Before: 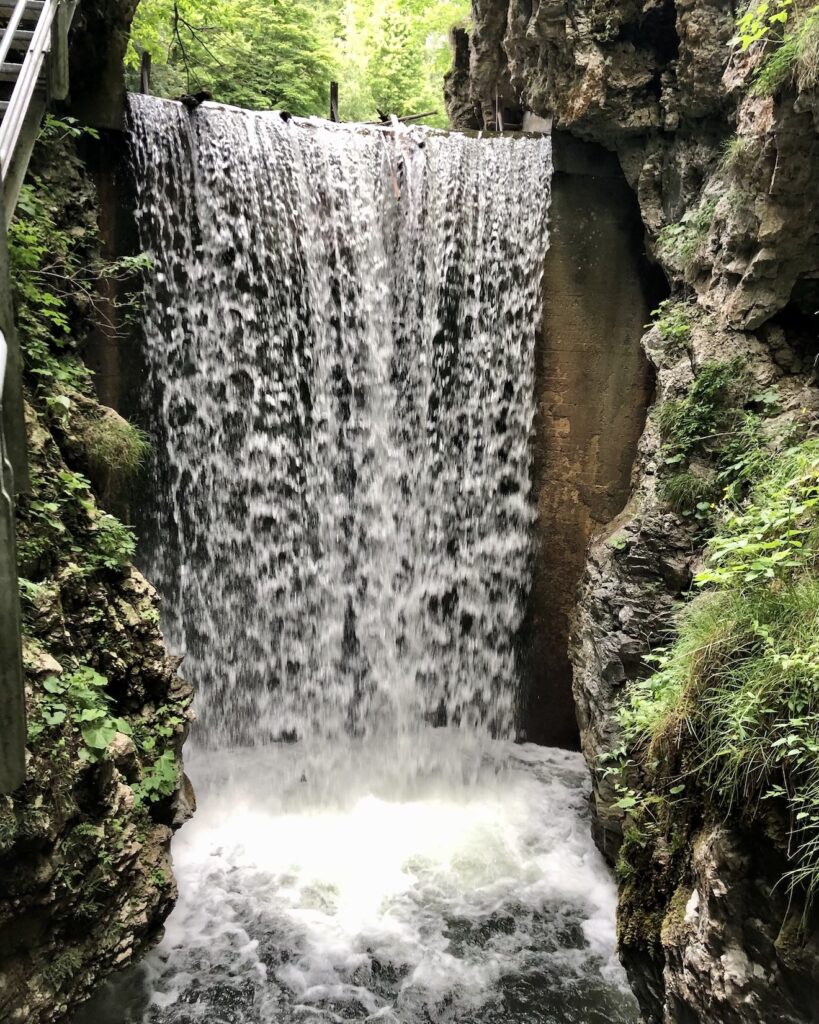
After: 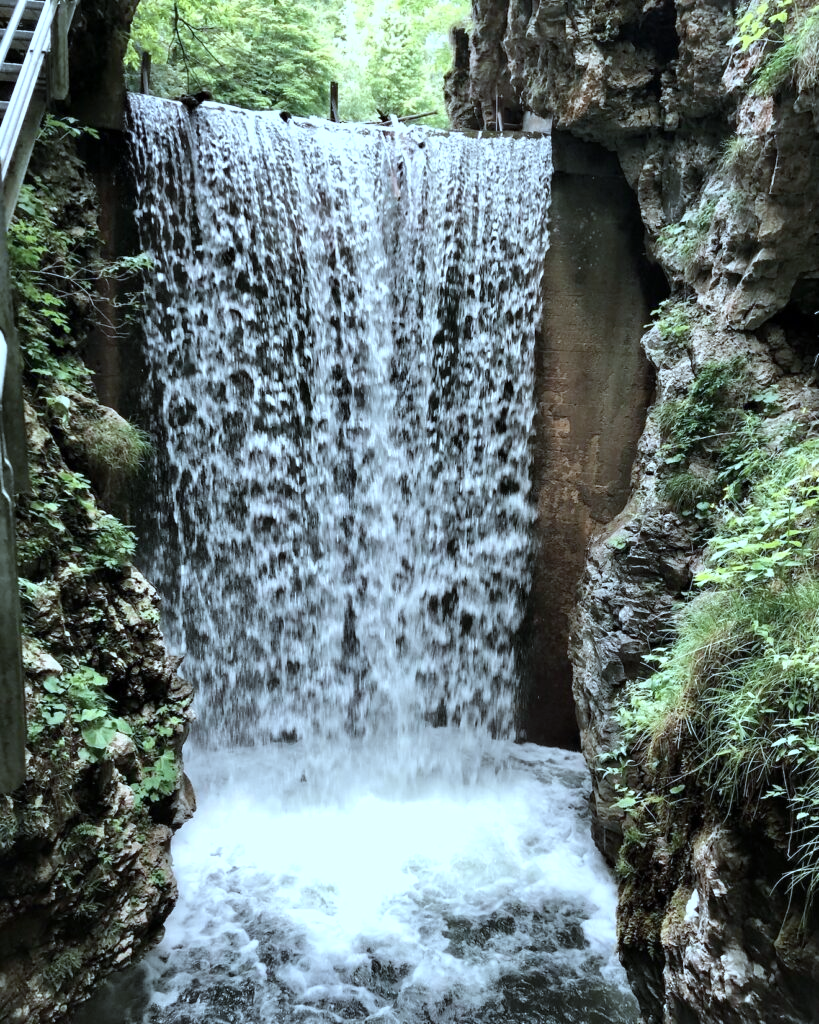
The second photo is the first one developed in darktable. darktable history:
shadows and highlights: shadows -12.11, white point adjustment 4.15, highlights 27.32
color correction: highlights a* -8.73, highlights b* -22.61
